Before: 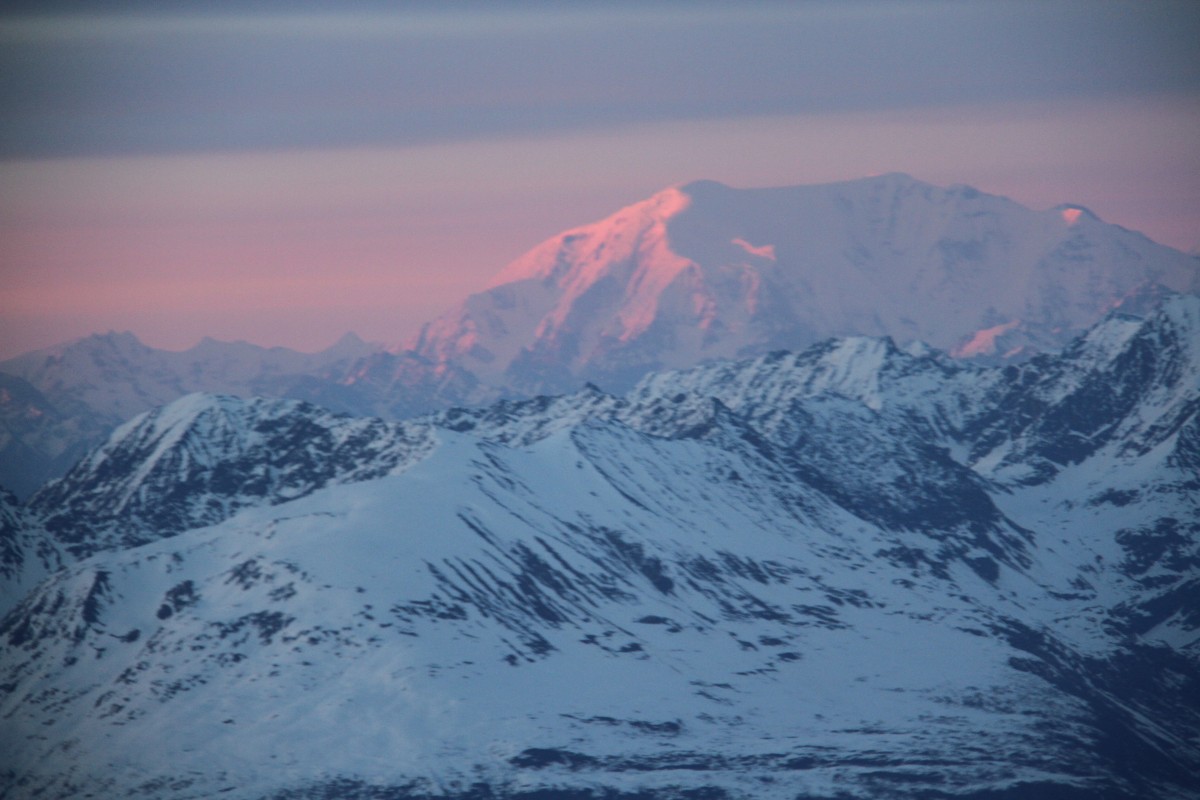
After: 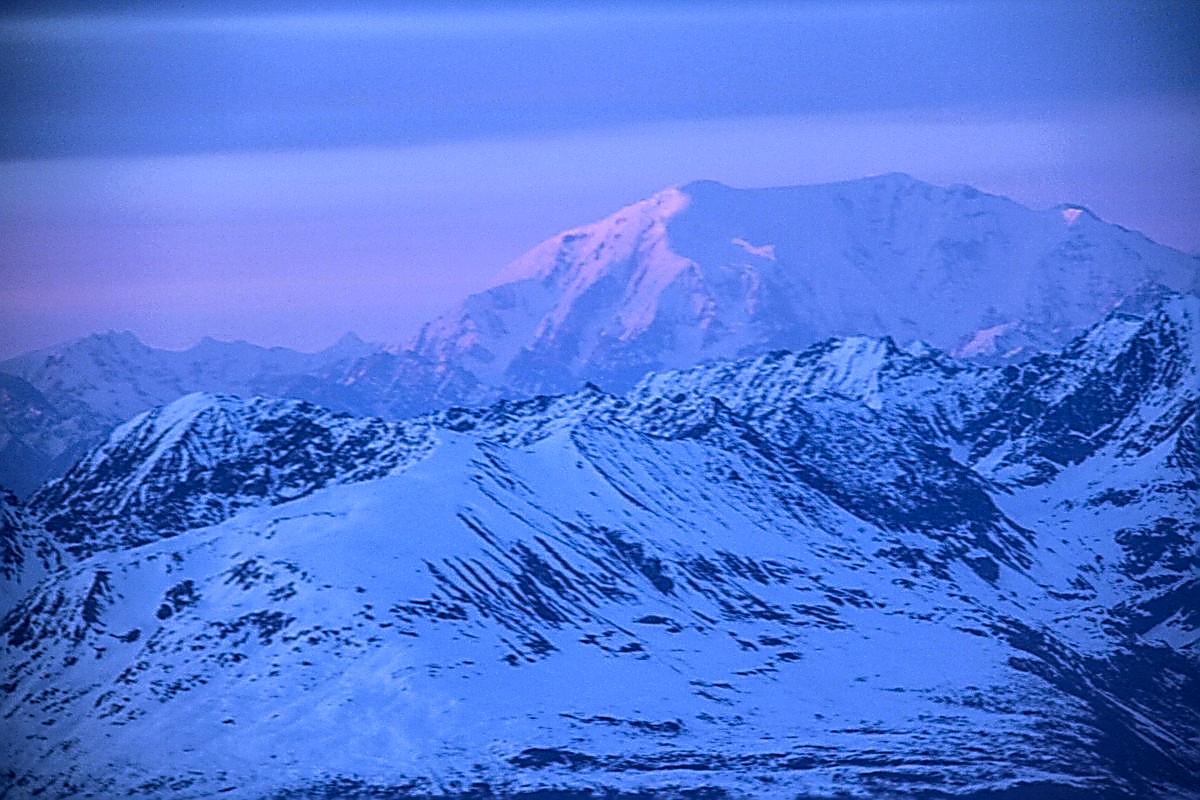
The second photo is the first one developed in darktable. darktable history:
white balance: red 0.766, blue 1.537
sharpen: amount 2
velvia: on, module defaults
local contrast: highlights 100%, shadows 100%, detail 200%, midtone range 0.2
